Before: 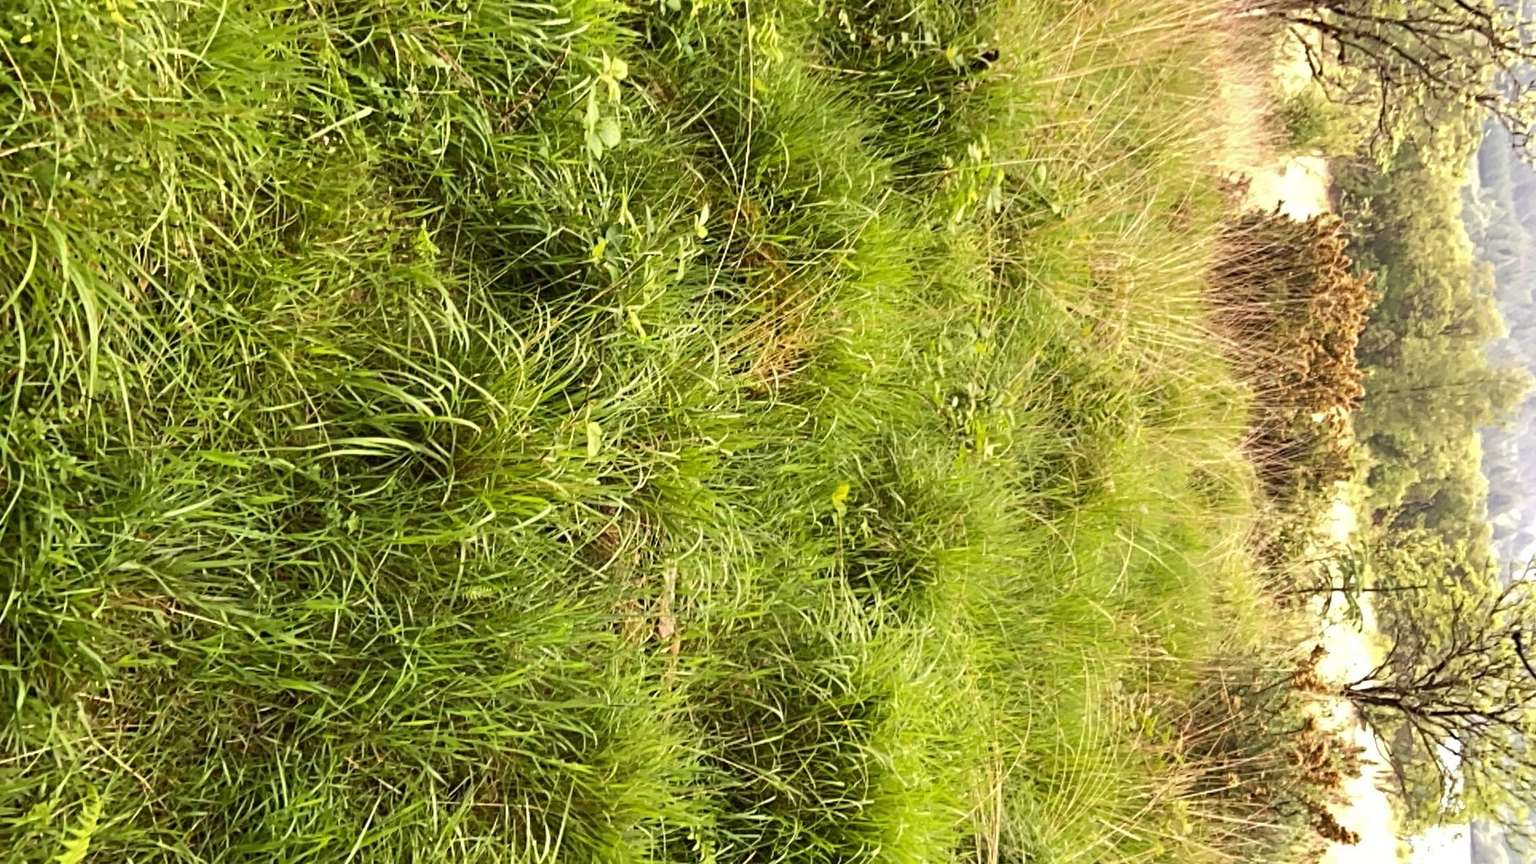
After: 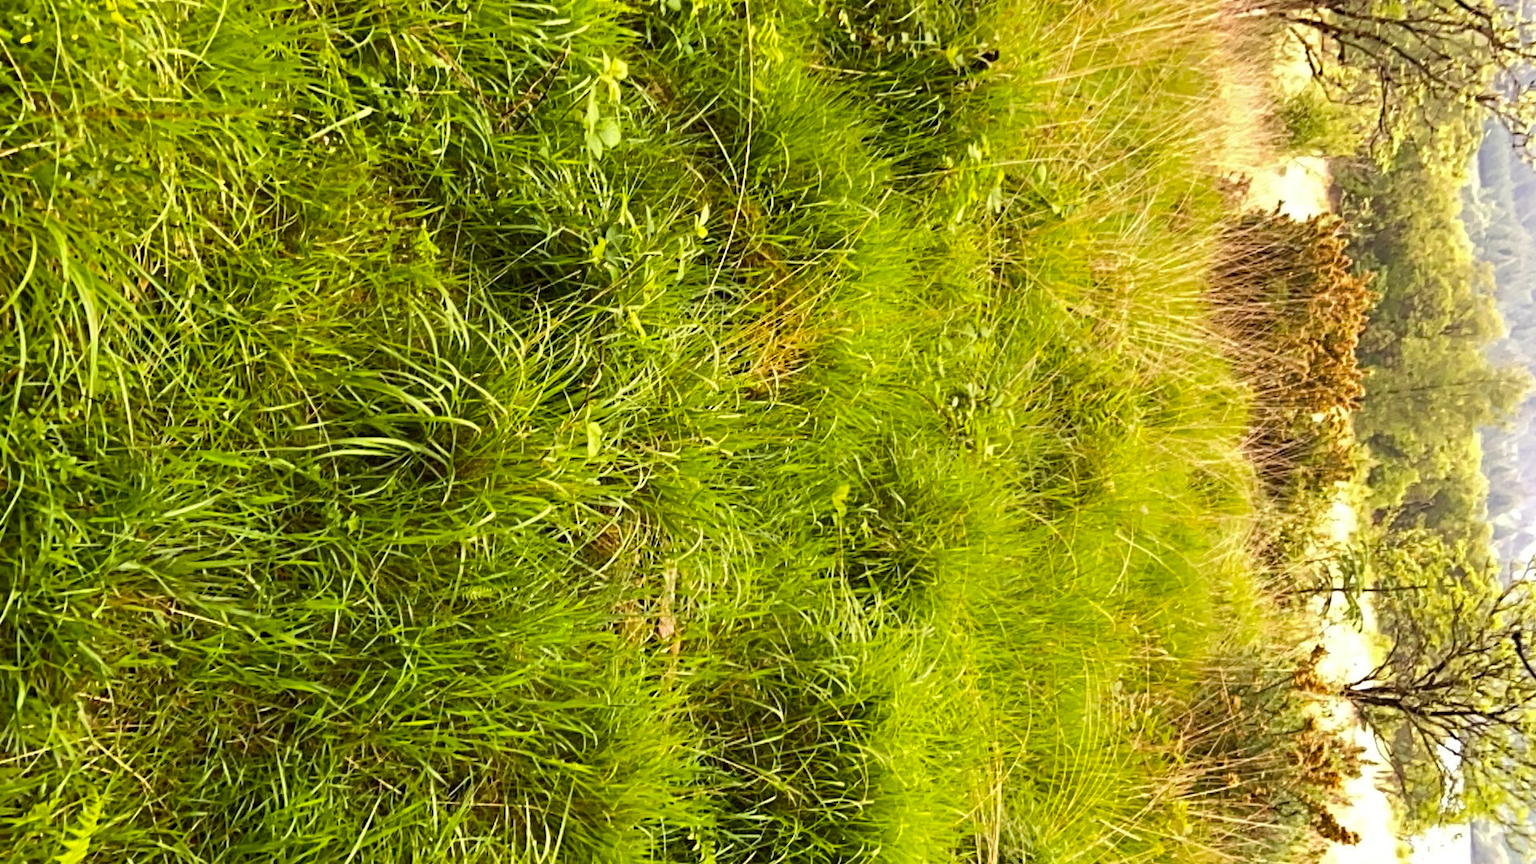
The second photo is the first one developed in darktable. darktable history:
color balance rgb: perceptual saturation grading › global saturation 29.817%
